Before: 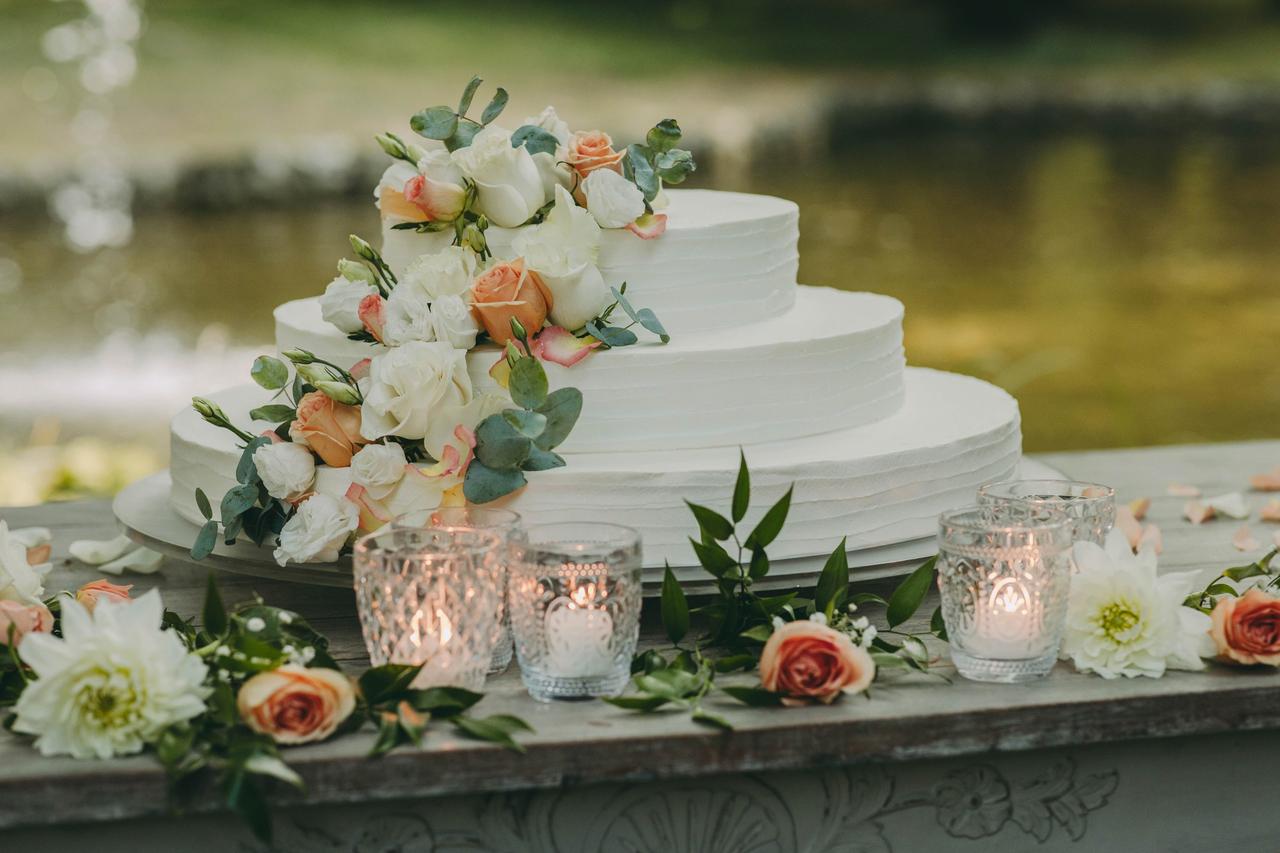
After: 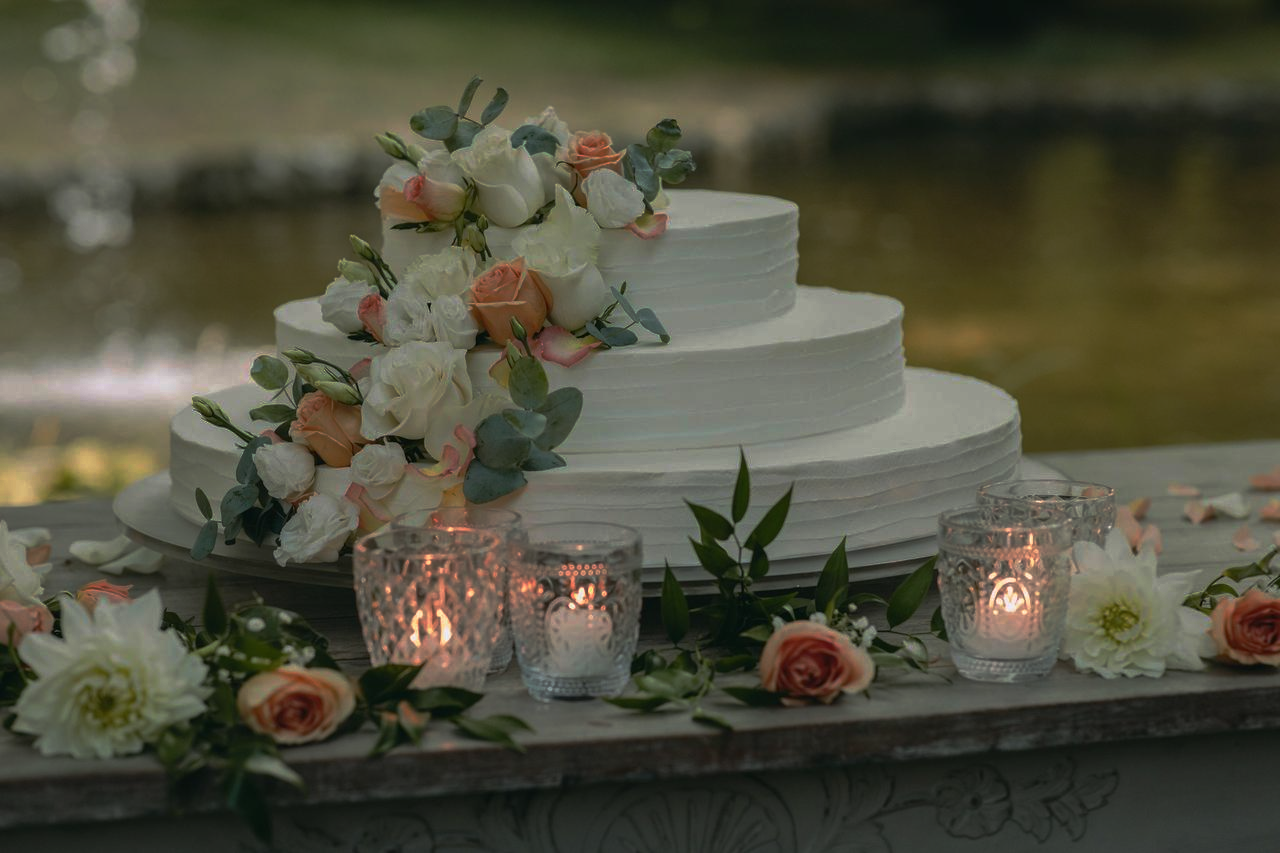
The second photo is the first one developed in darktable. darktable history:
base curve: curves: ch0 [(0, 0) (0.564, 0.291) (0.802, 0.731) (1, 1)], exposure shift 0.01, preserve colors none
